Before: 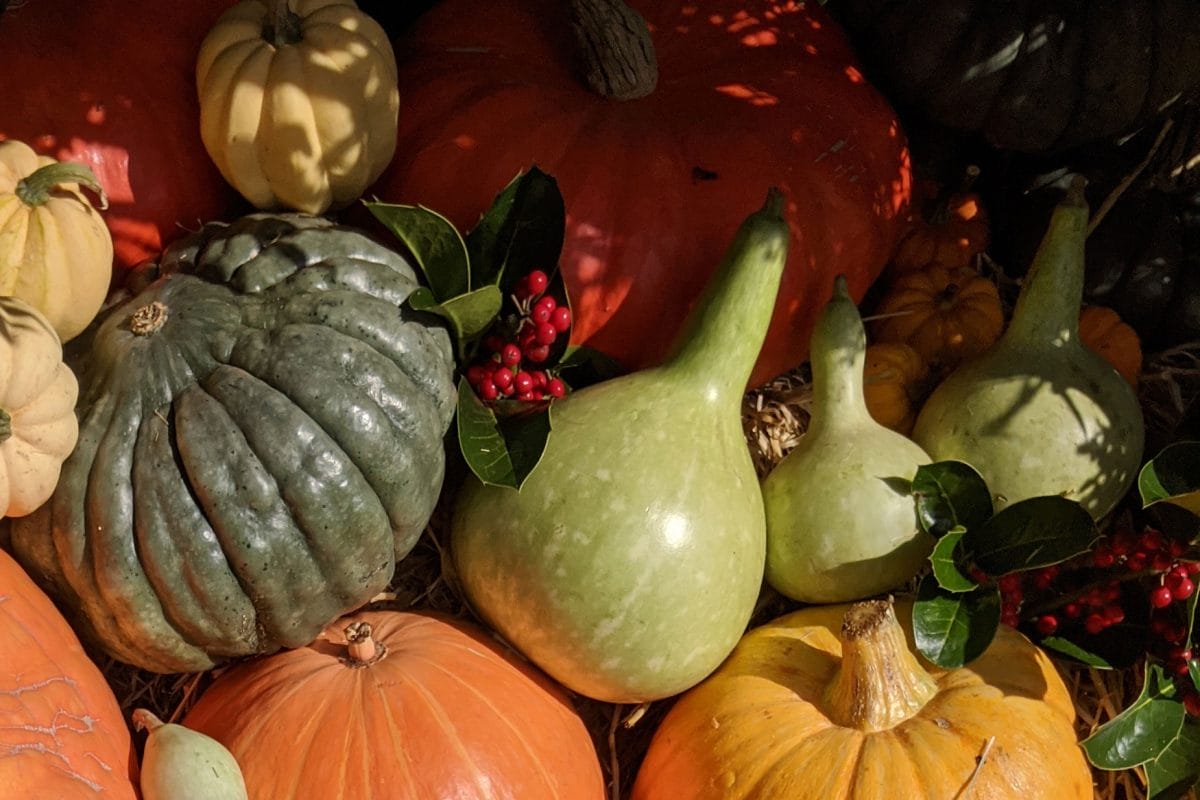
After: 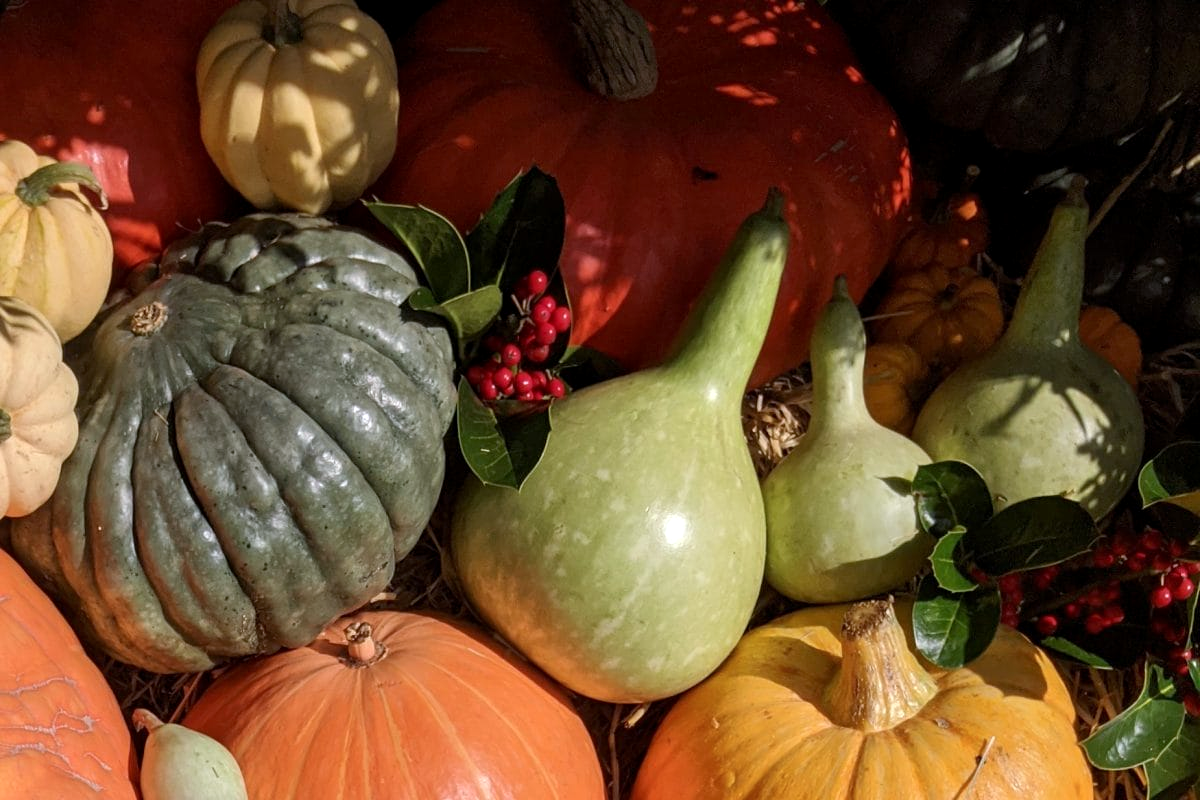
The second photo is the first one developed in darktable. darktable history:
exposure: black level correction 0.001, exposure 0.143 EV, compensate highlight preservation false
color calibration: illuminant as shot in camera, x 0.358, y 0.373, temperature 4628.91 K
